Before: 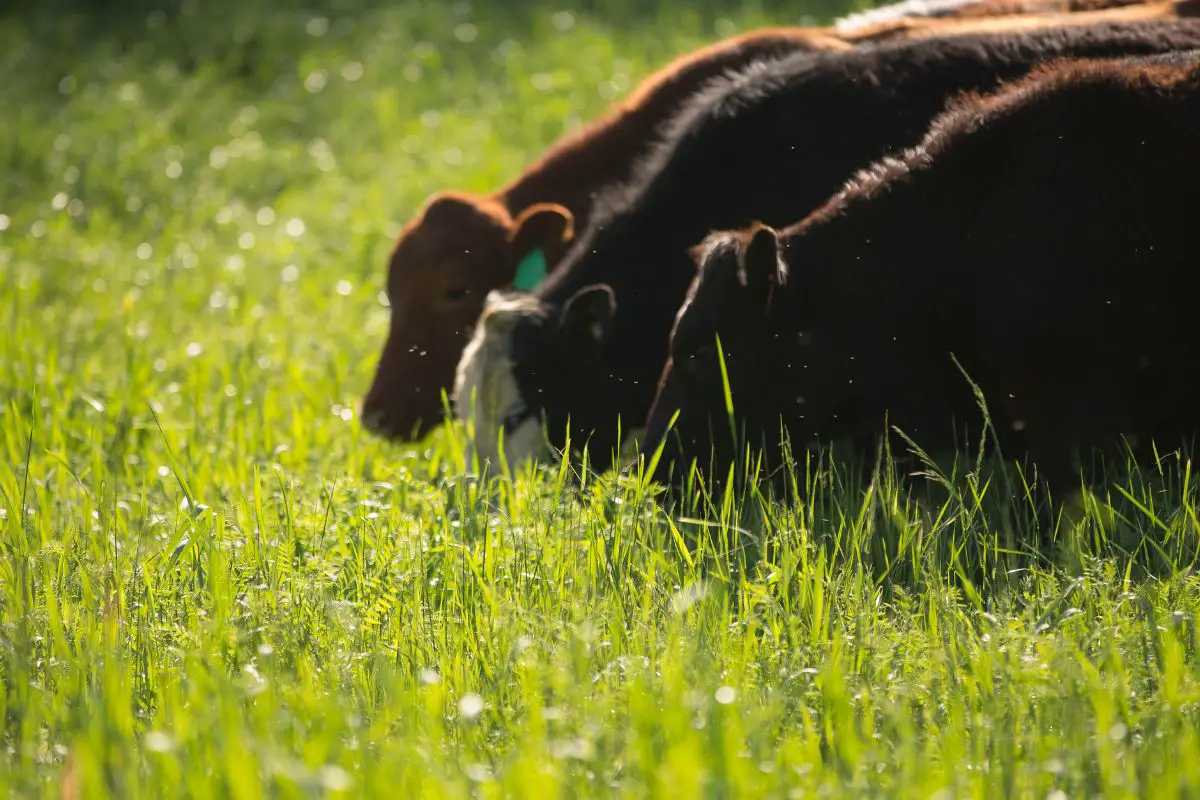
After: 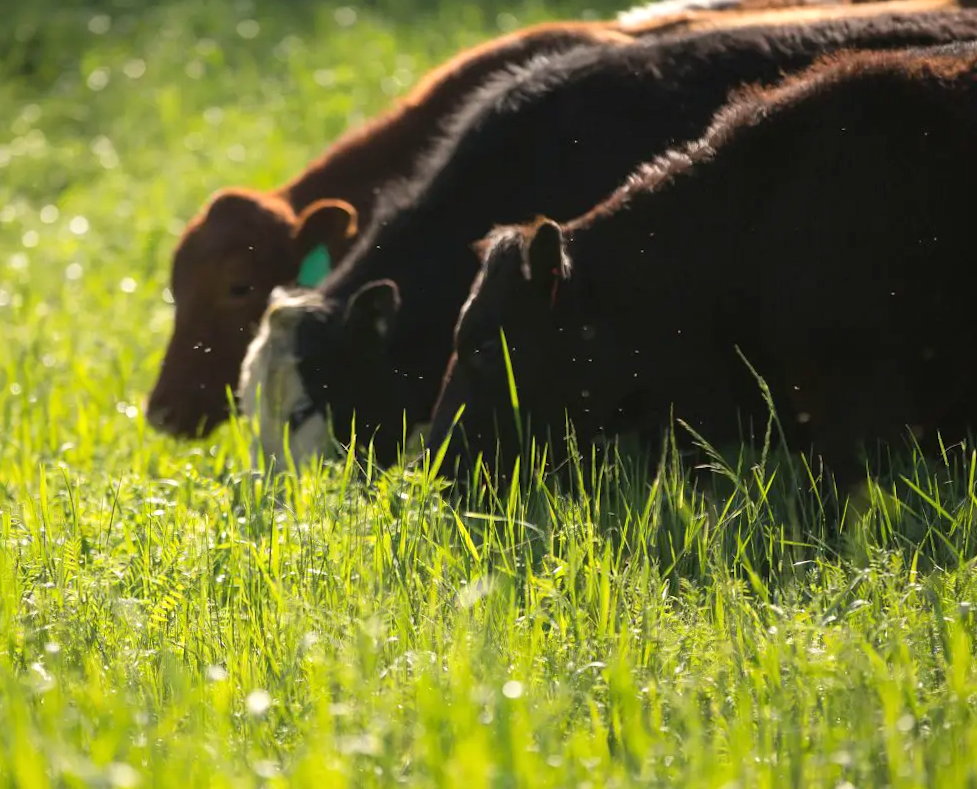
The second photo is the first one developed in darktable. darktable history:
crop: left 17.582%, bottom 0.031%
exposure: black level correction 0, exposure 0.2 EV, compensate exposure bias true, compensate highlight preservation false
rotate and perspective: rotation -0.45°, automatic cropping original format, crop left 0.008, crop right 0.992, crop top 0.012, crop bottom 0.988
